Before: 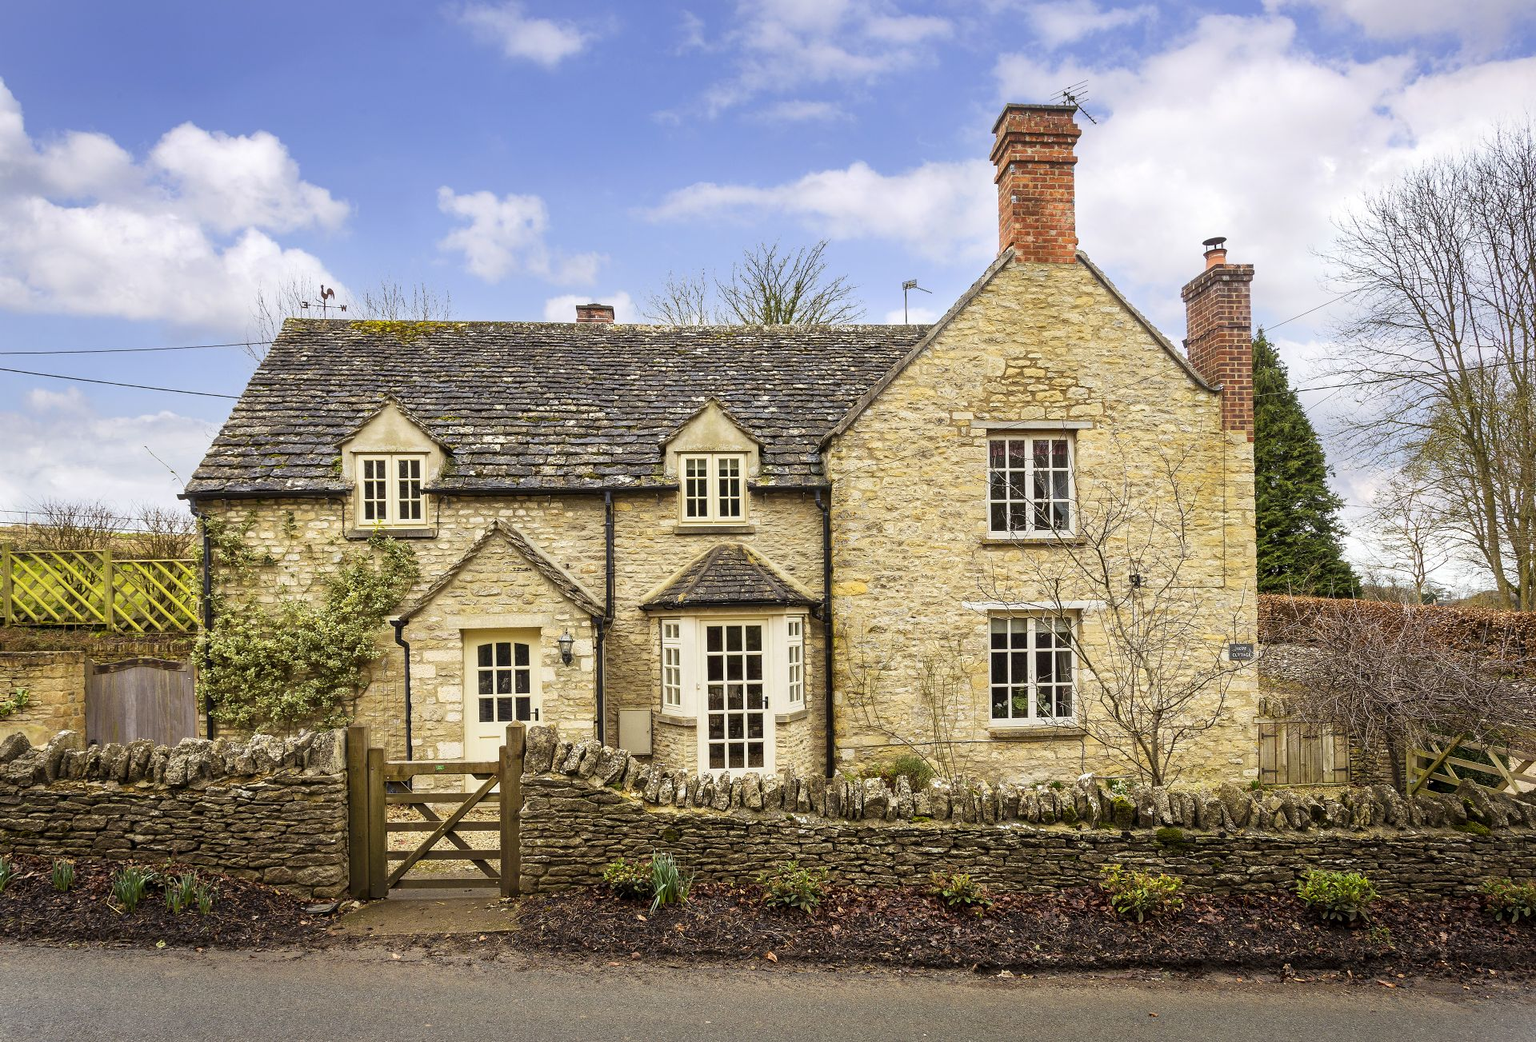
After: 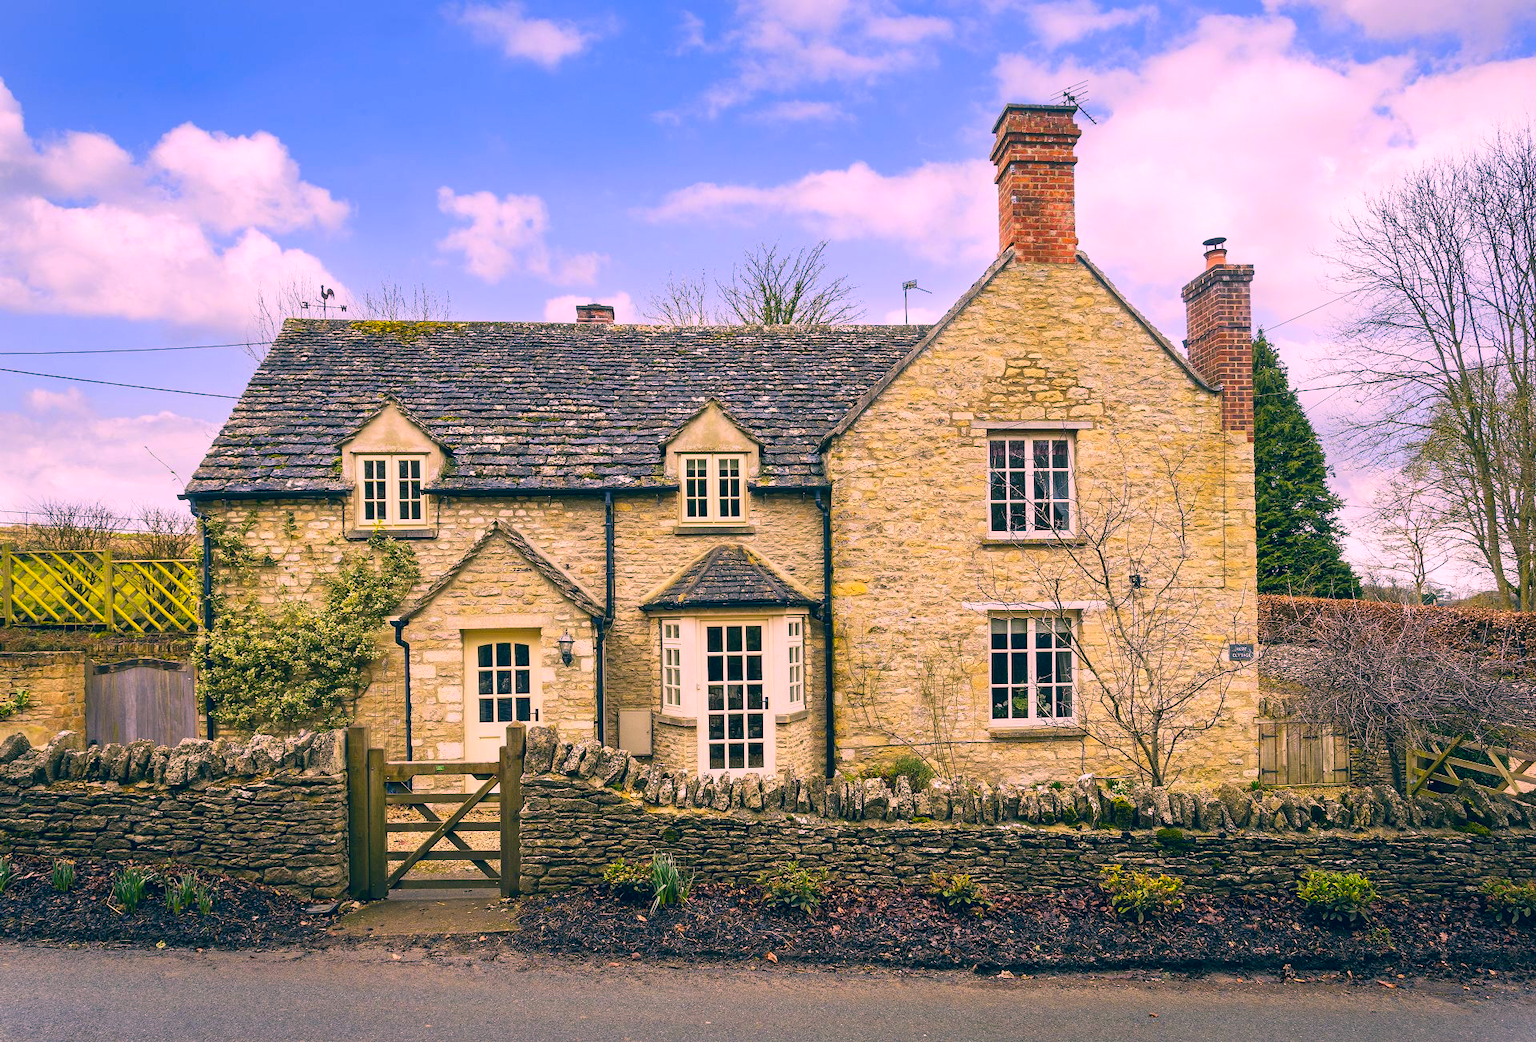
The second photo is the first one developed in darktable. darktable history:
color correction: highlights a* 16.51, highlights b* 0.237, shadows a* -14.73, shadows b* -14.45, saturation 1.48
